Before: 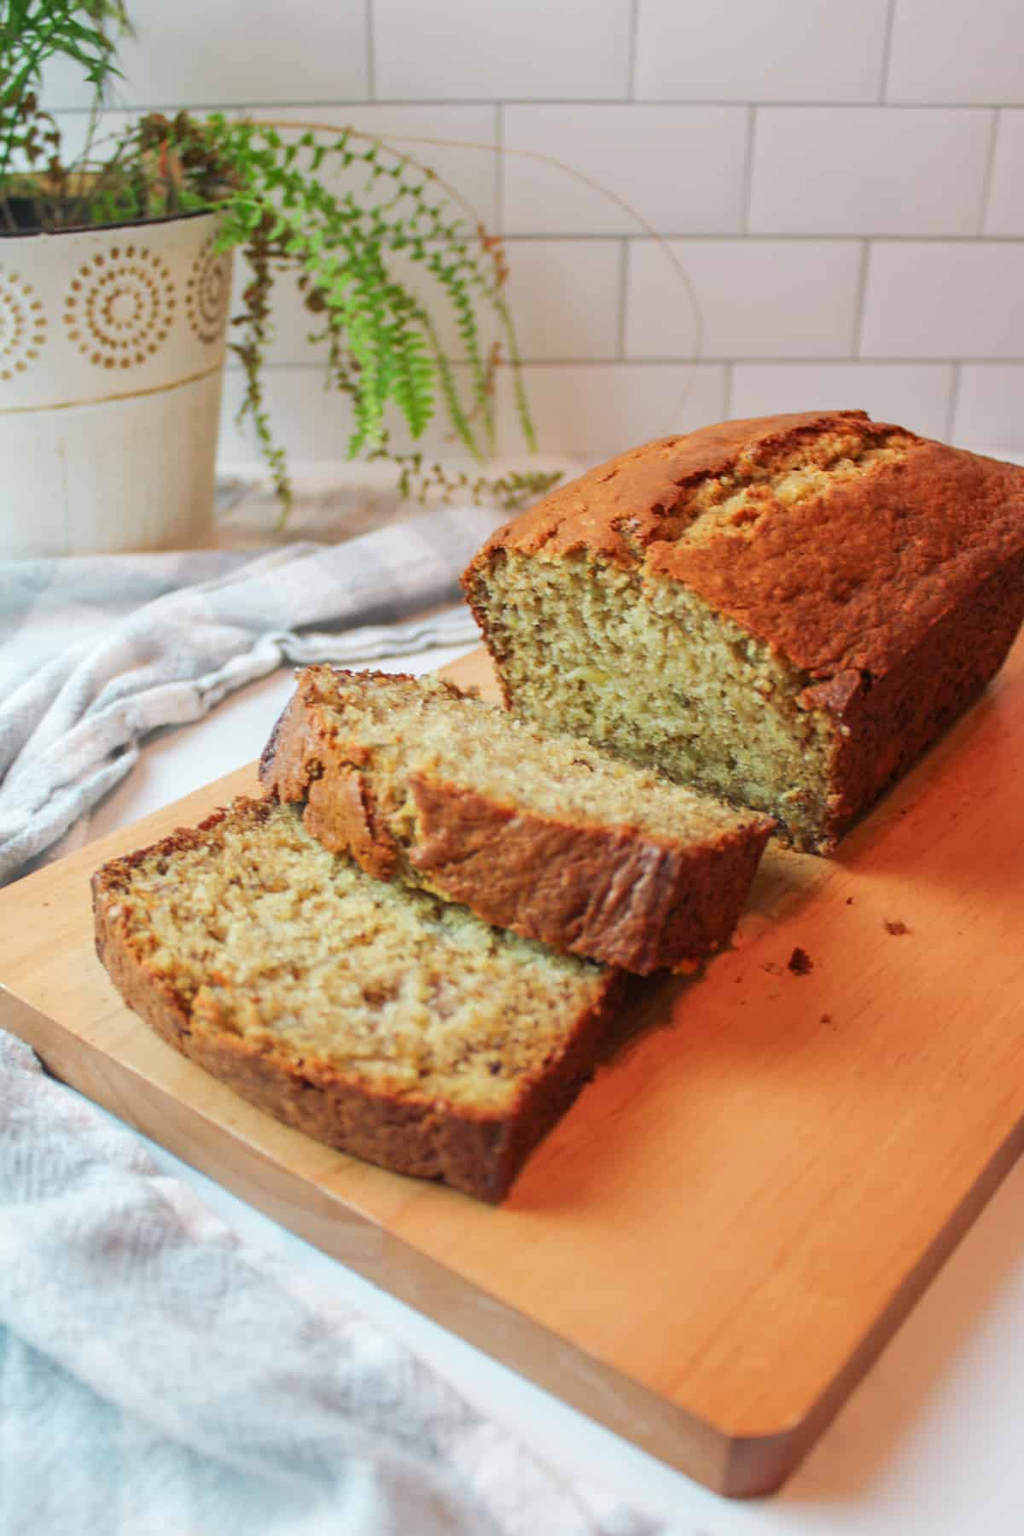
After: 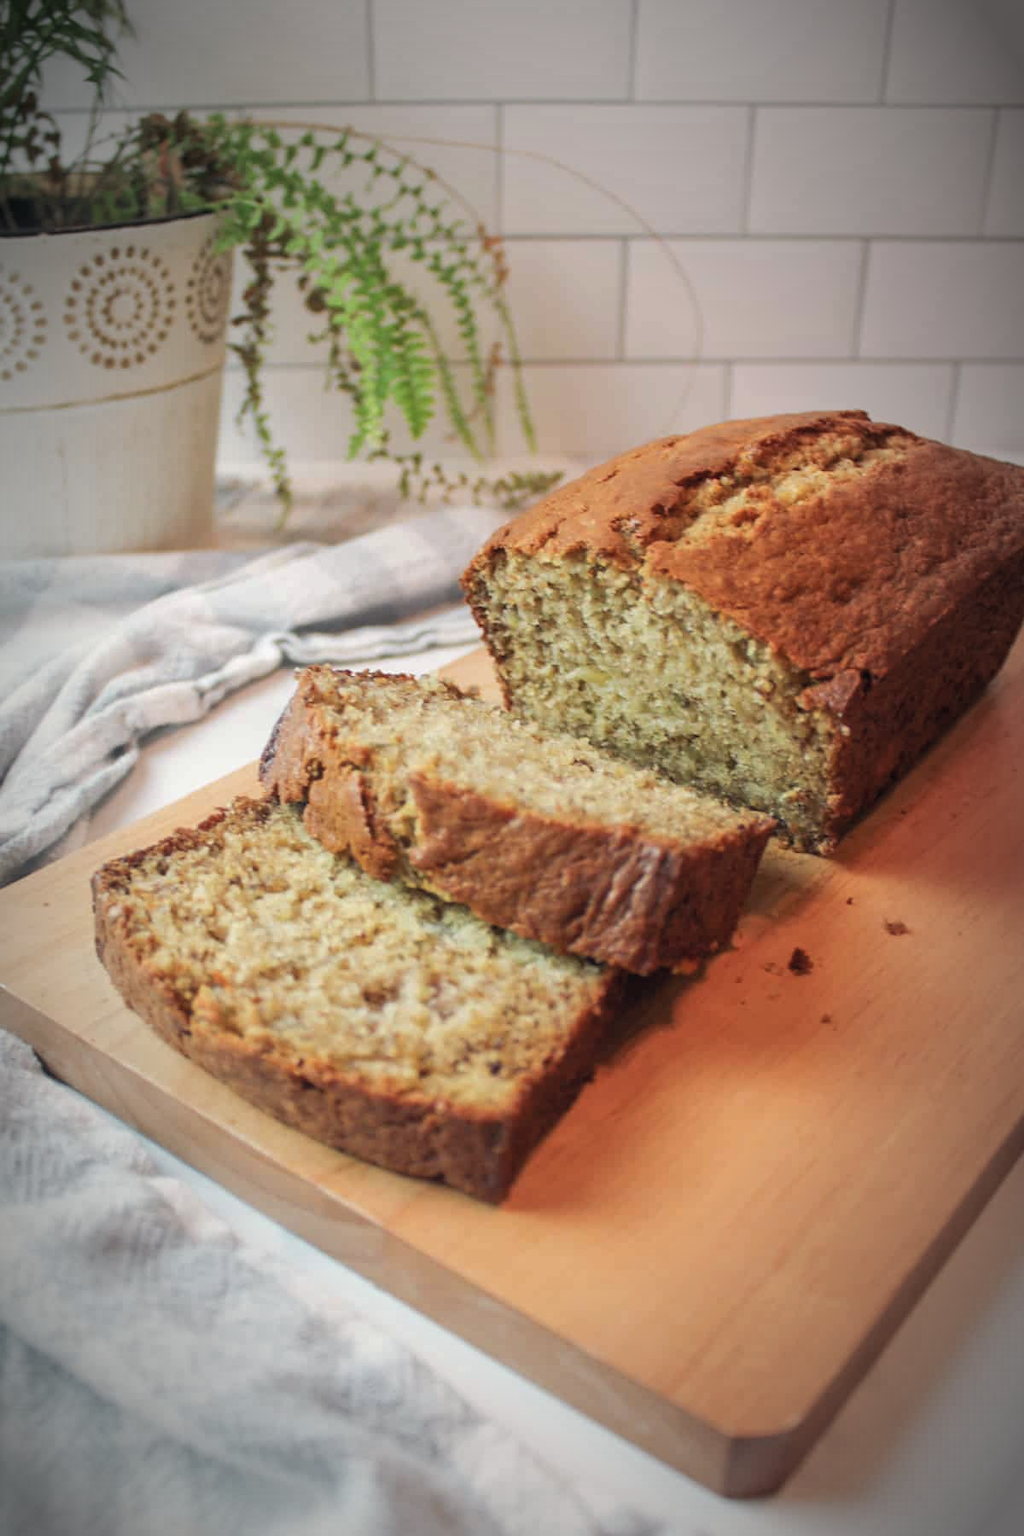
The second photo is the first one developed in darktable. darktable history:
vignetting: fall-off start 67.5%, fall-off radius 67.23%, brightness -0.813, automatic ratio true
color correction: highlights a* 2.75, highlights b* 5, shadows a* -2.04, shadows b* -4.84, saturation 0.8
